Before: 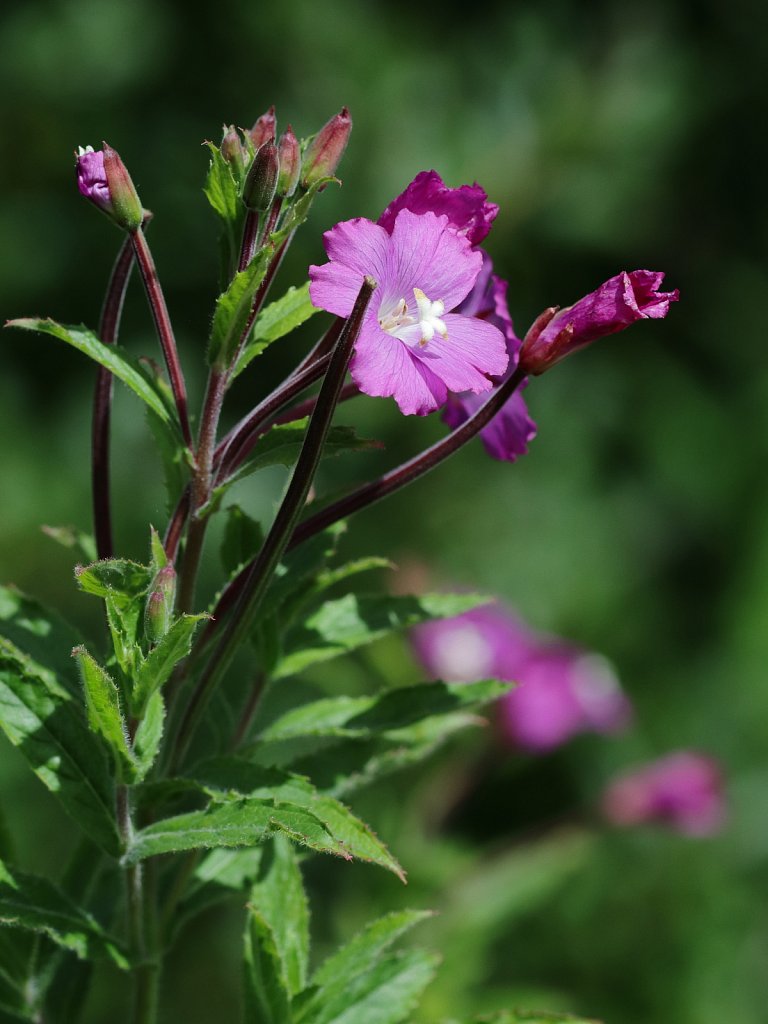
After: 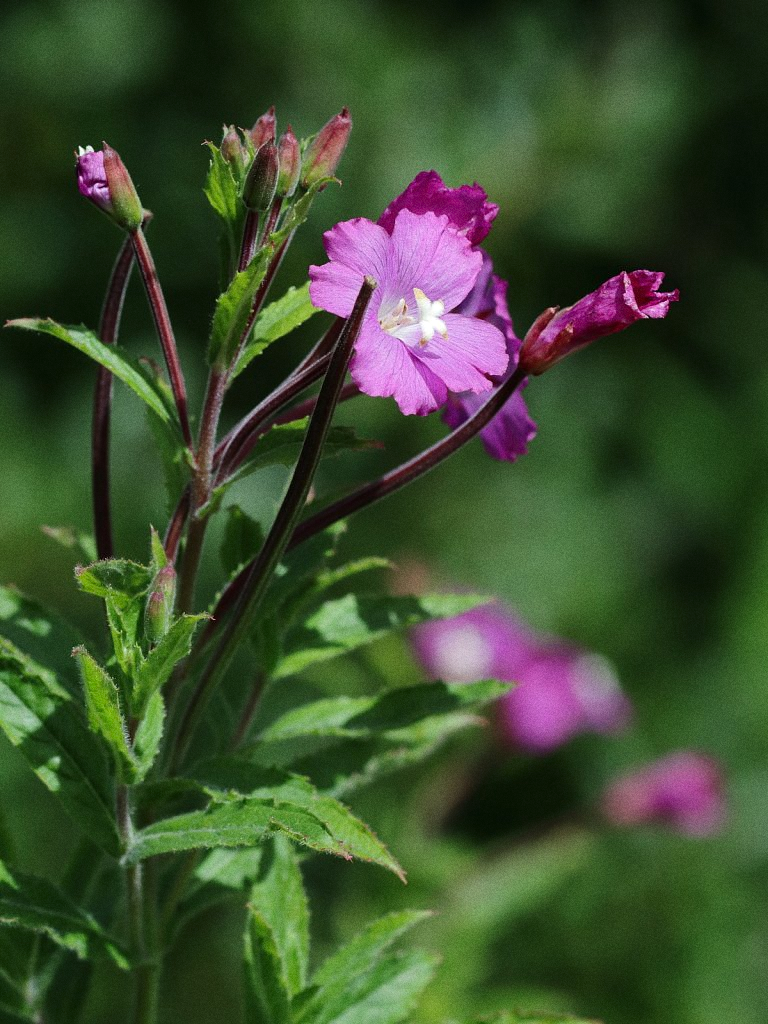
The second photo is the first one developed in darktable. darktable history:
exposure: exposure 0.081 EV, compensate highlight preservation false
grain: on, module defaults
white balance: red 1, blue 1
